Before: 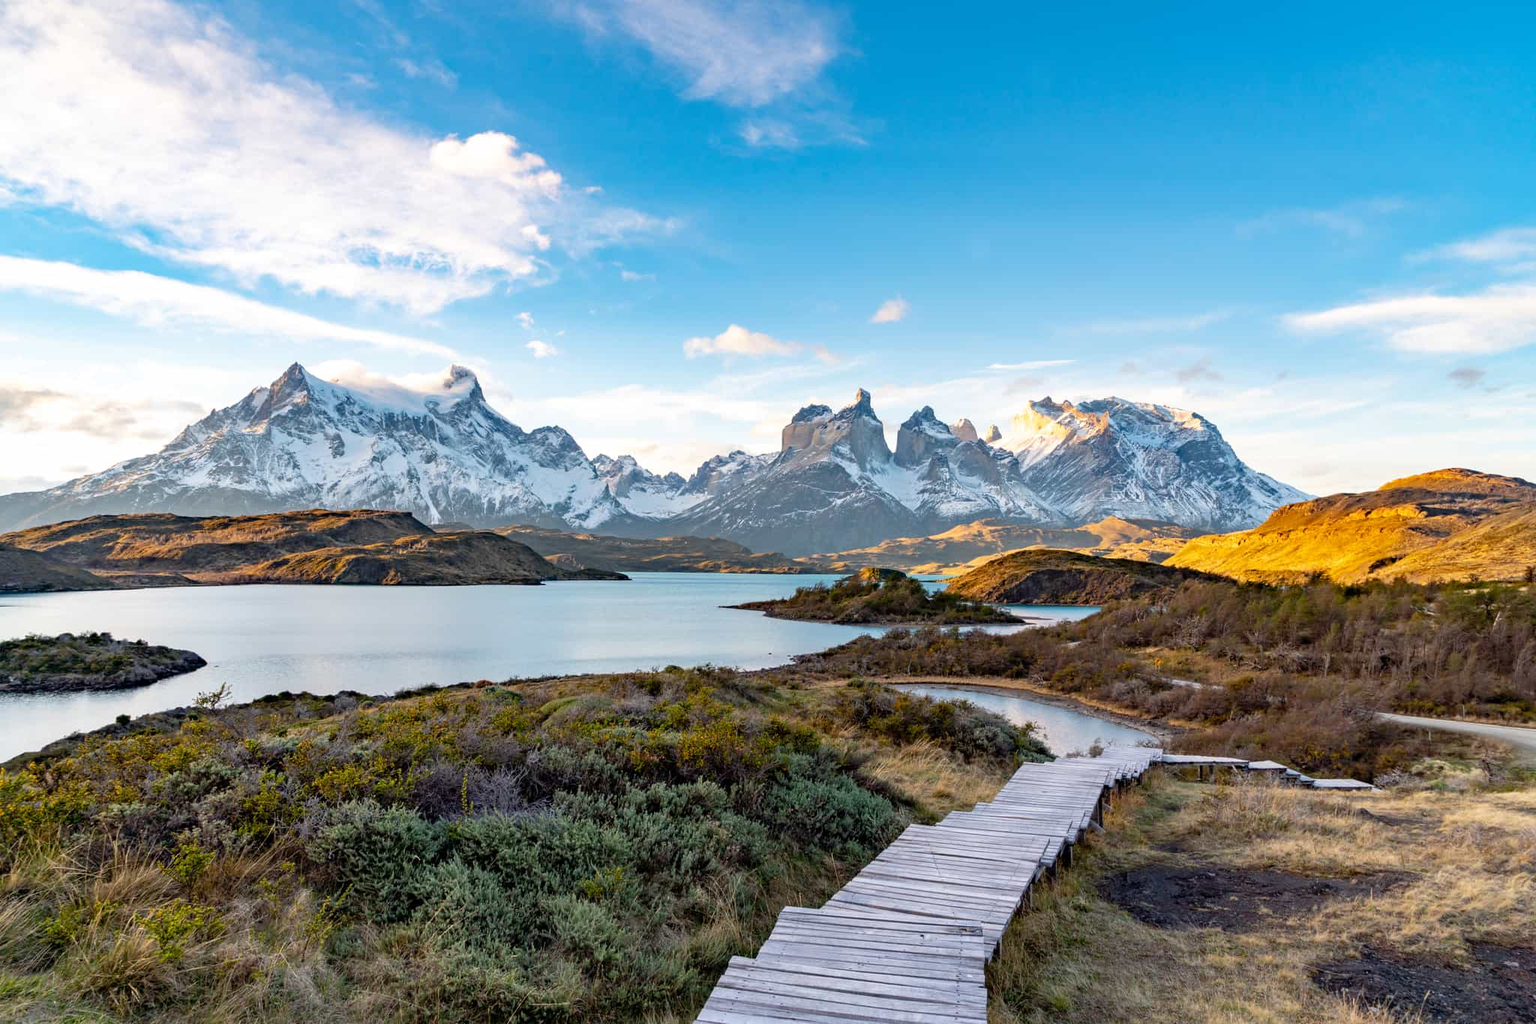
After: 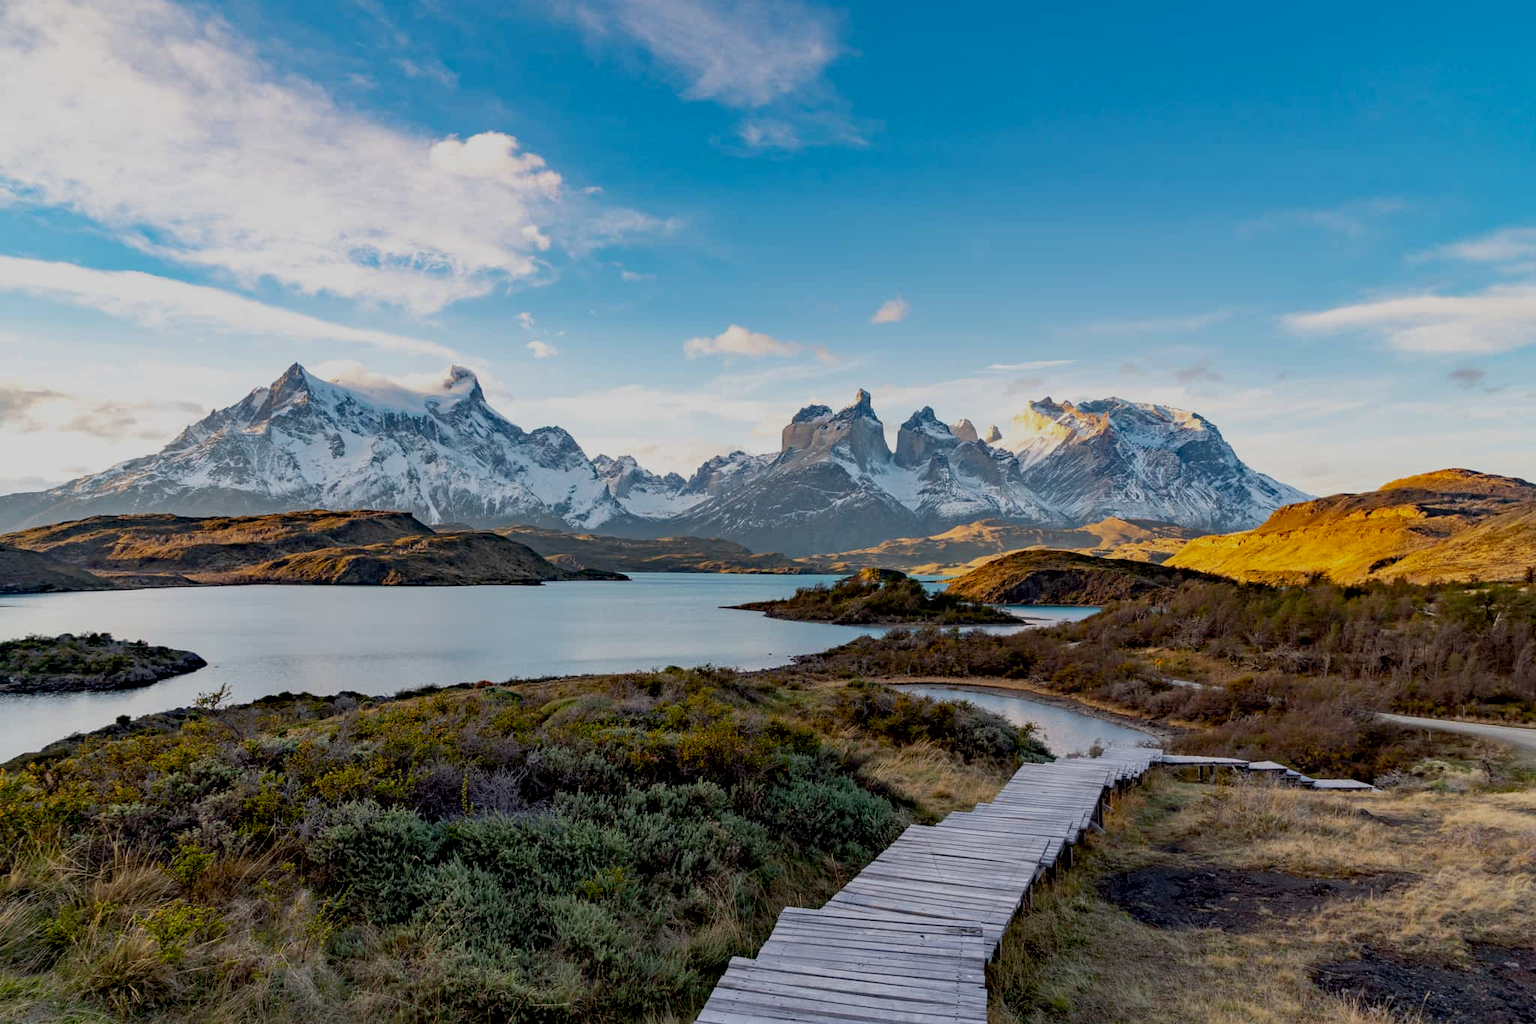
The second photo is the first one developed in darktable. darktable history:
exposure: black level correction 0.009, exposure -0.663 EV, compensate highlight preservation false
